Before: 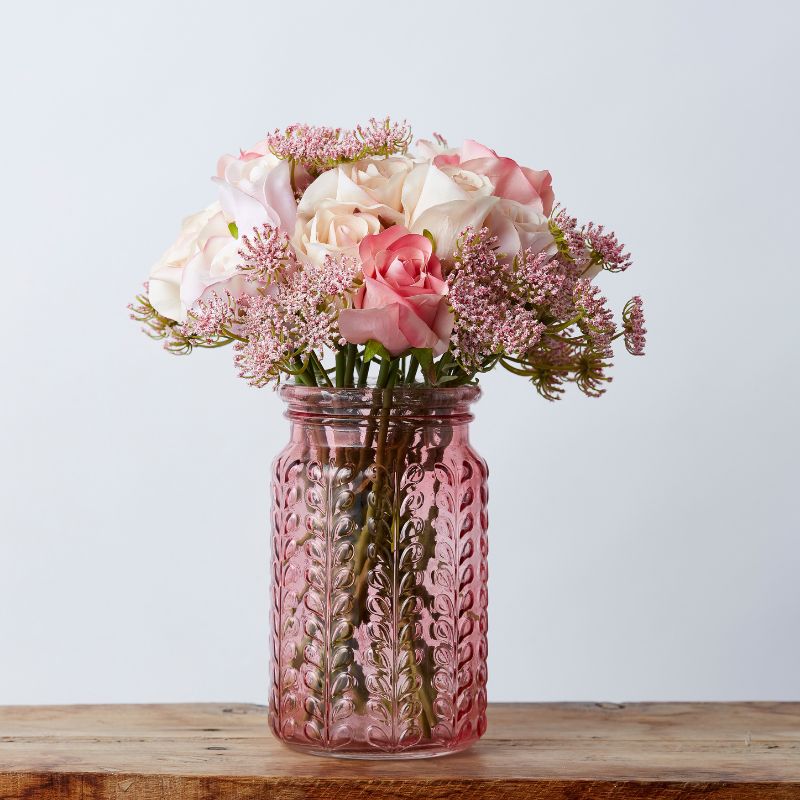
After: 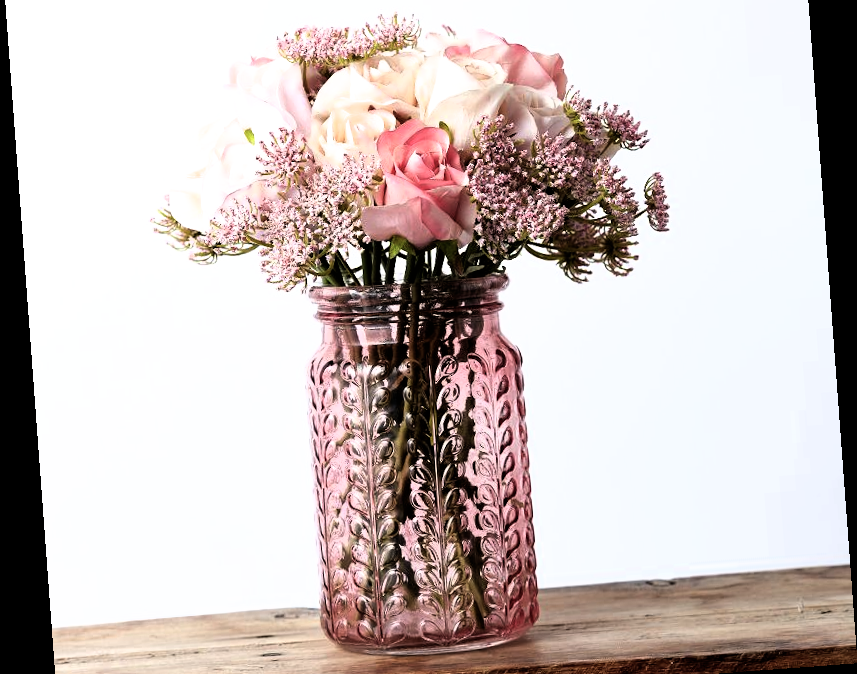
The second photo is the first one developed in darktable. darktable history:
rotate and perspective: rotation -4.25°, automatic cropping off
crop and rotate: top 15.774%, bottom 5.506%
filmic rgb: black relative exposure -8.2 EV, white relative exposure 2.2 EV, threshold 3 EV, hardness 7.11, latitude 85.74%, contrast 1.696, highlights saturation mix -4%, shadows ↔ highlights balance -2.69%, color science v5 (2021), contrast in shadows safe, contrast in highlights safe, enable highlight reconstruction true
